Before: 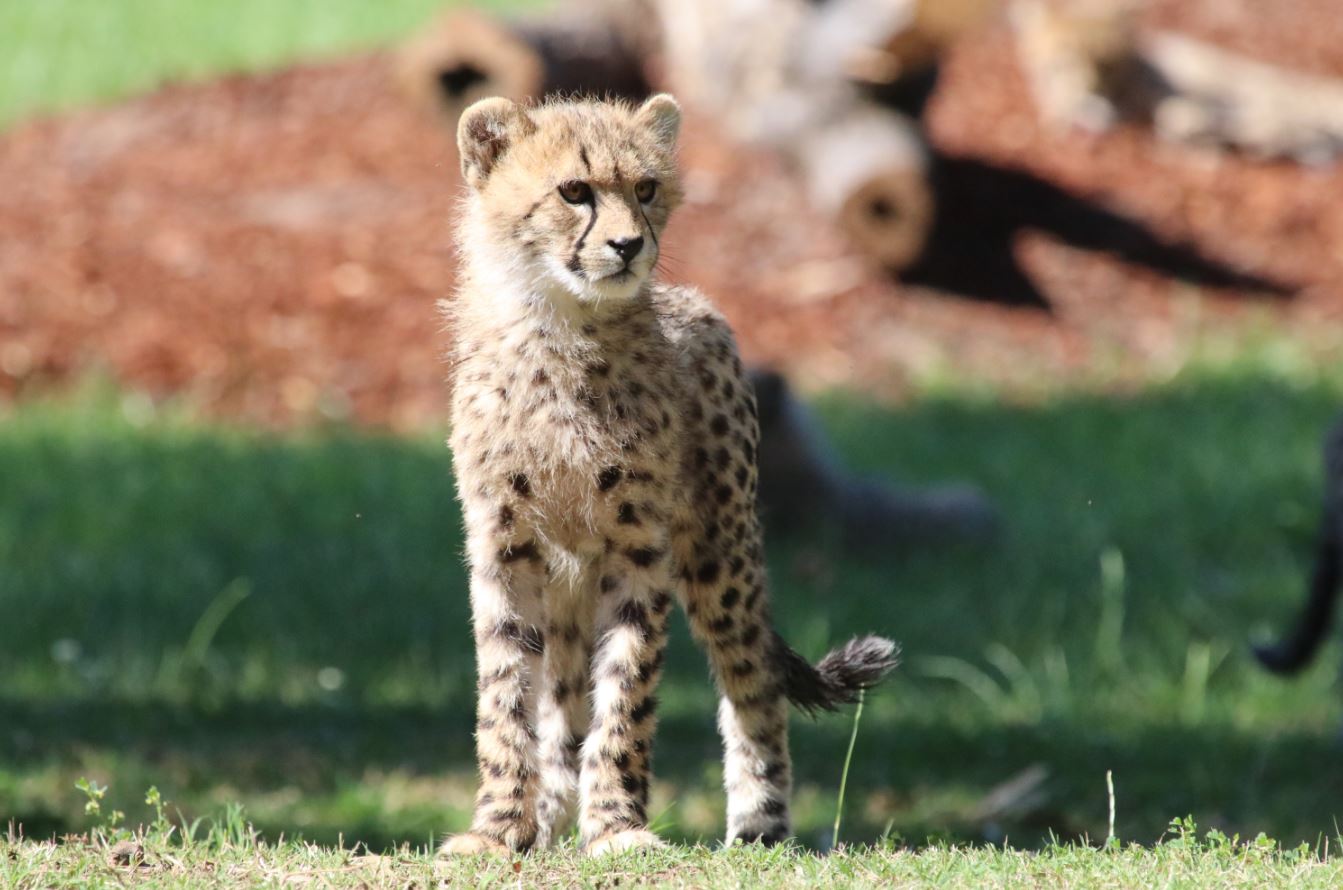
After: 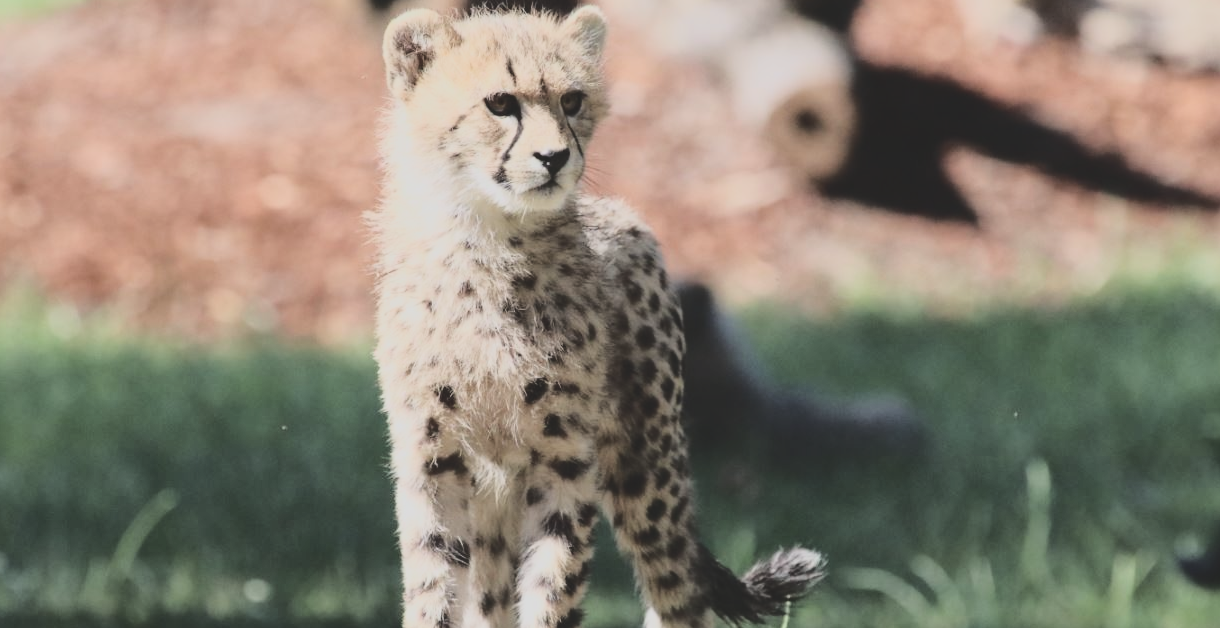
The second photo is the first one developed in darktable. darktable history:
crop: left 5.512%, top 9.974%, right 3.6%, bottom 19.453%
contrast brightness saturation: contrast -0.248, saturation -0.442
base curve: curves: ch0 [(0, 0) (0.04, 0.03) (0.133, 0.232) (0.448, 0.748) (0.843, 0.968) (1, 1)]
